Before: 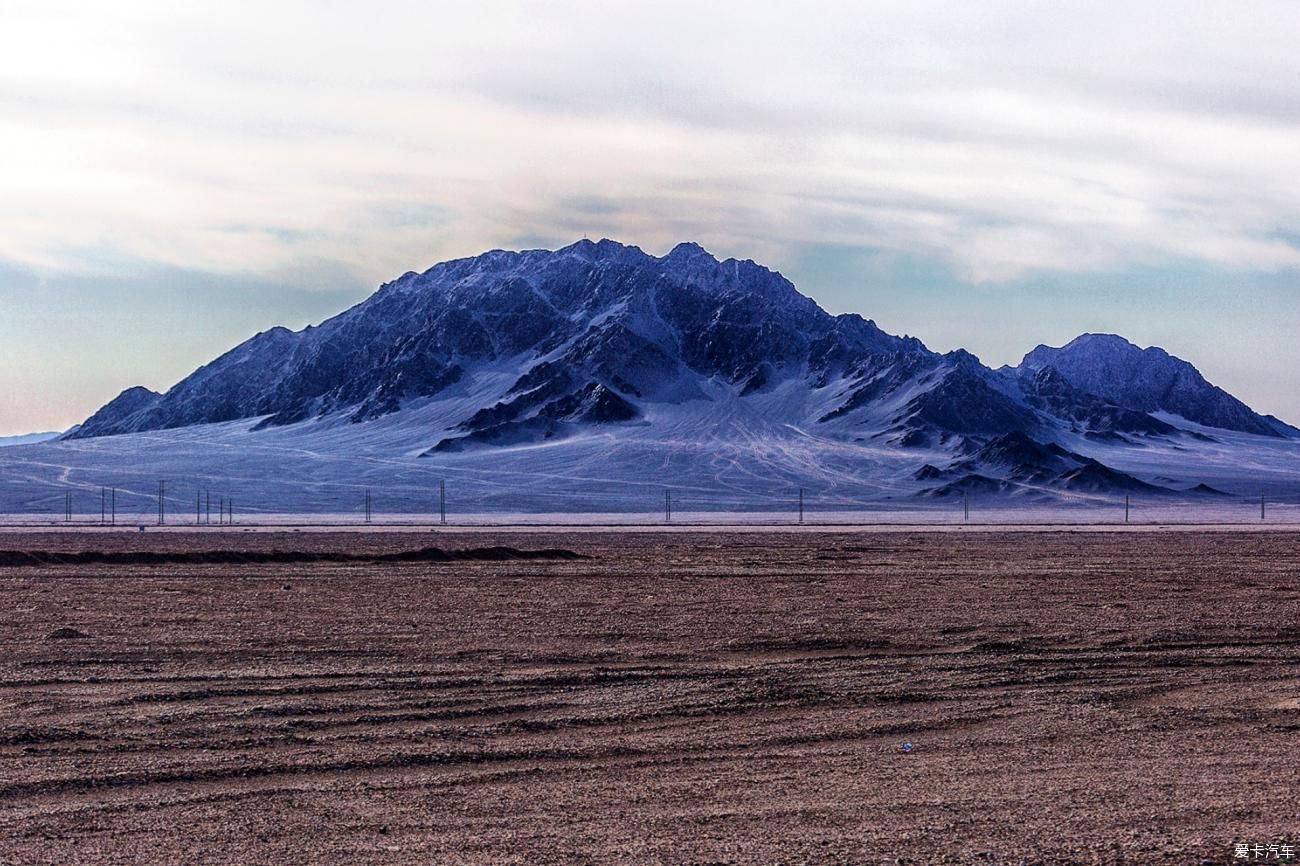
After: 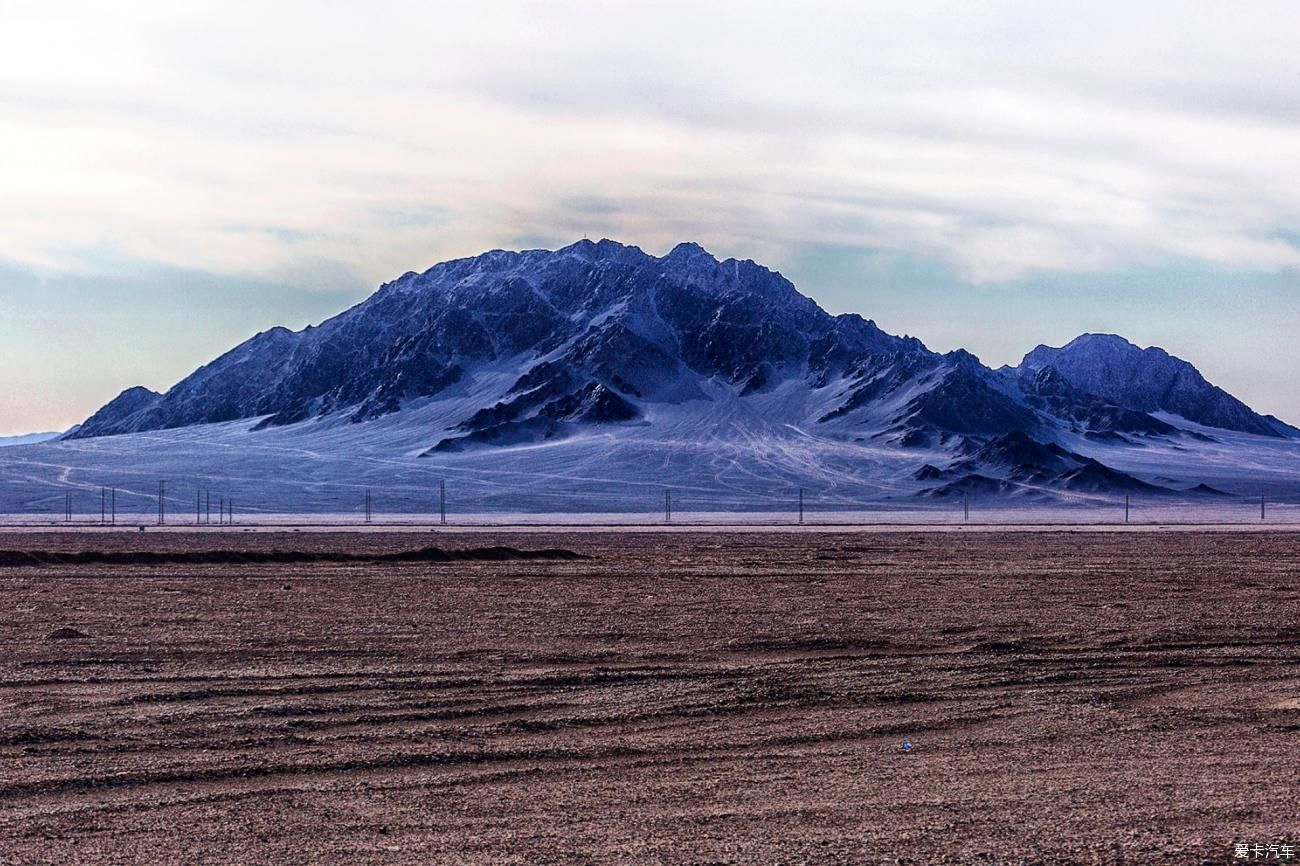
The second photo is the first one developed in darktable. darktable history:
contrast brightness saturation: contrast 0.096, brightness 0.013, saturation 0.021
